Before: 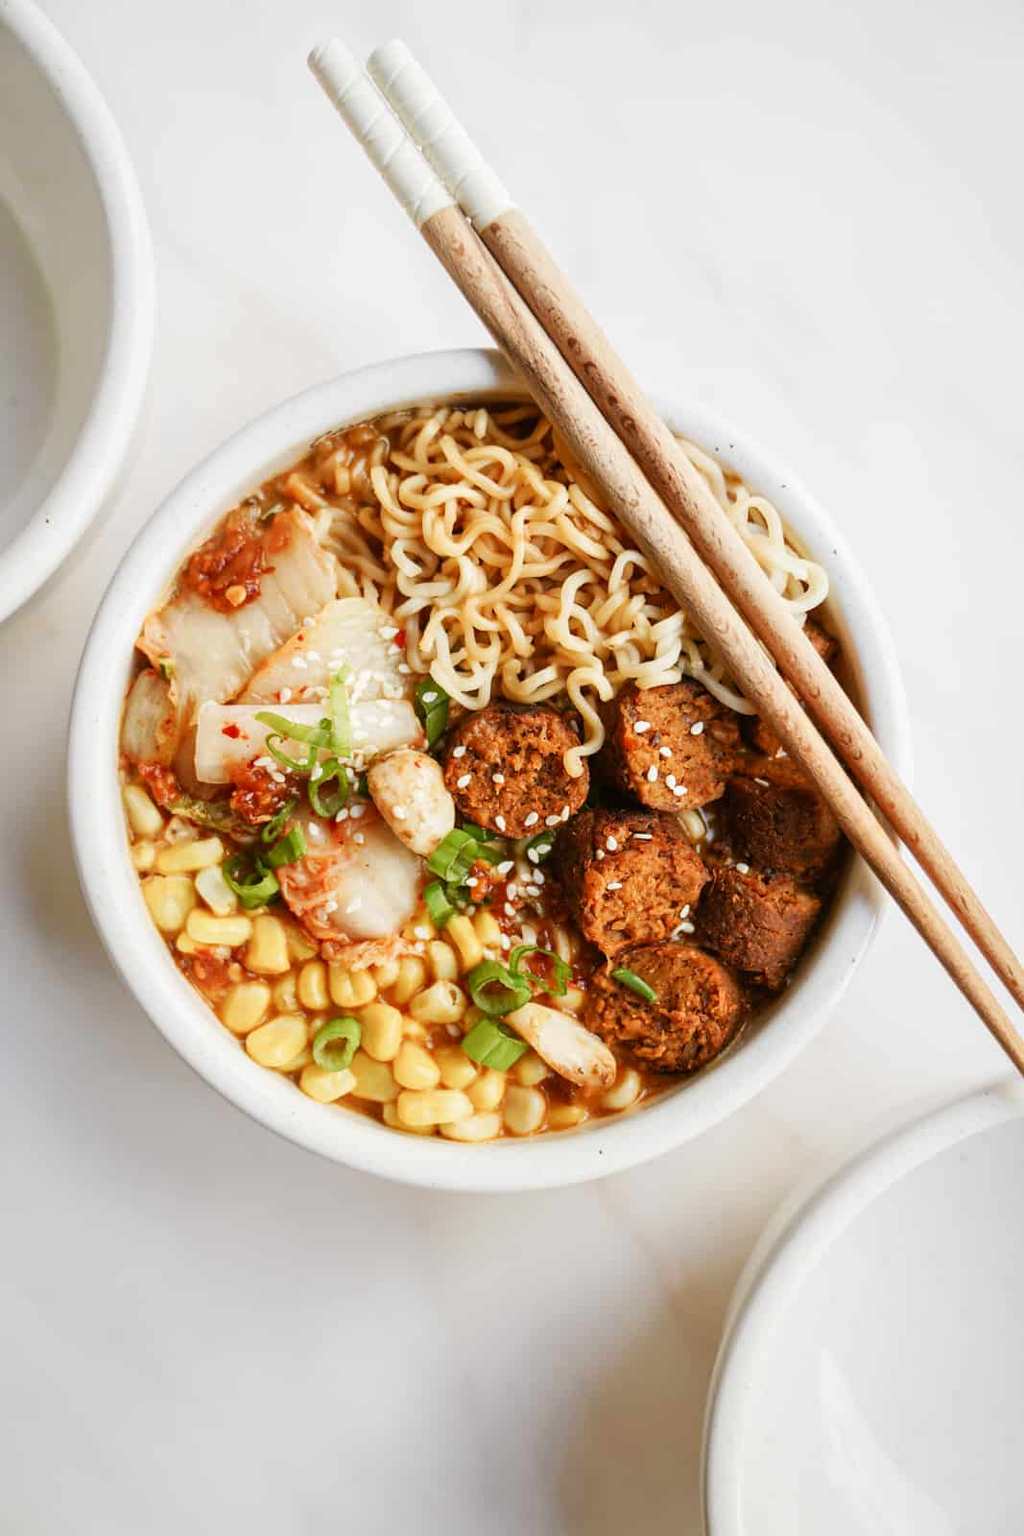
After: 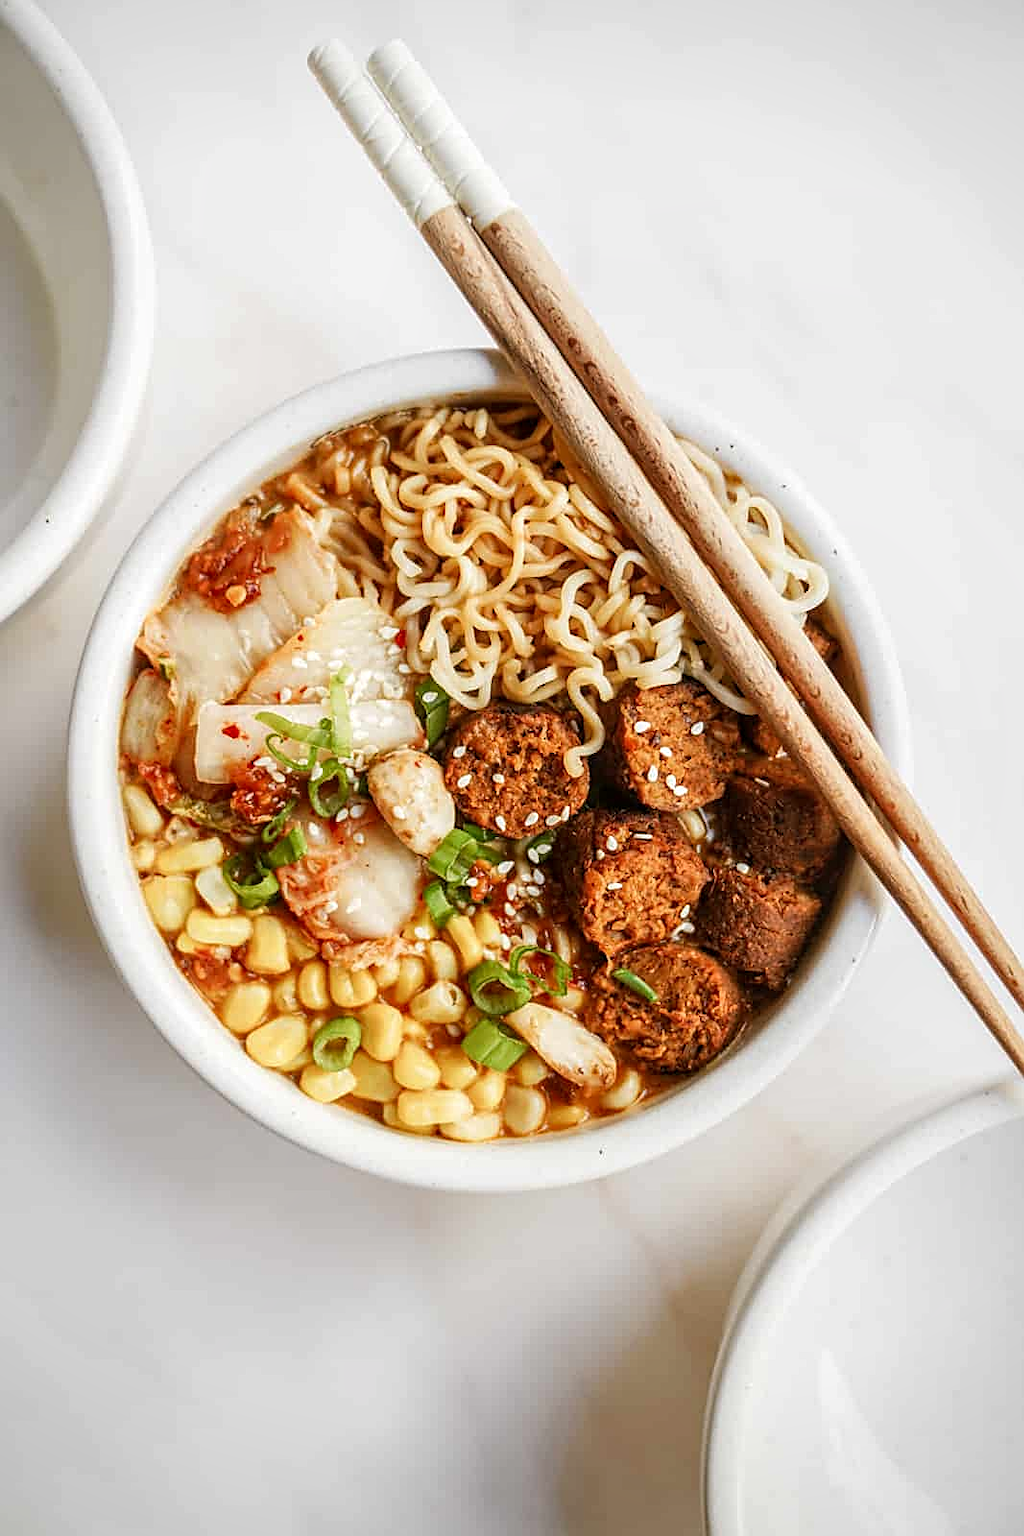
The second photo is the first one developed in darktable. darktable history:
sharpen: on, module defaults
vignetting: fall-off start 97.39%, fall-off radius 77.97%, brightness -0.387, saturation 0.015, width/height ratio 1.113
local contrast: on, module defaults
